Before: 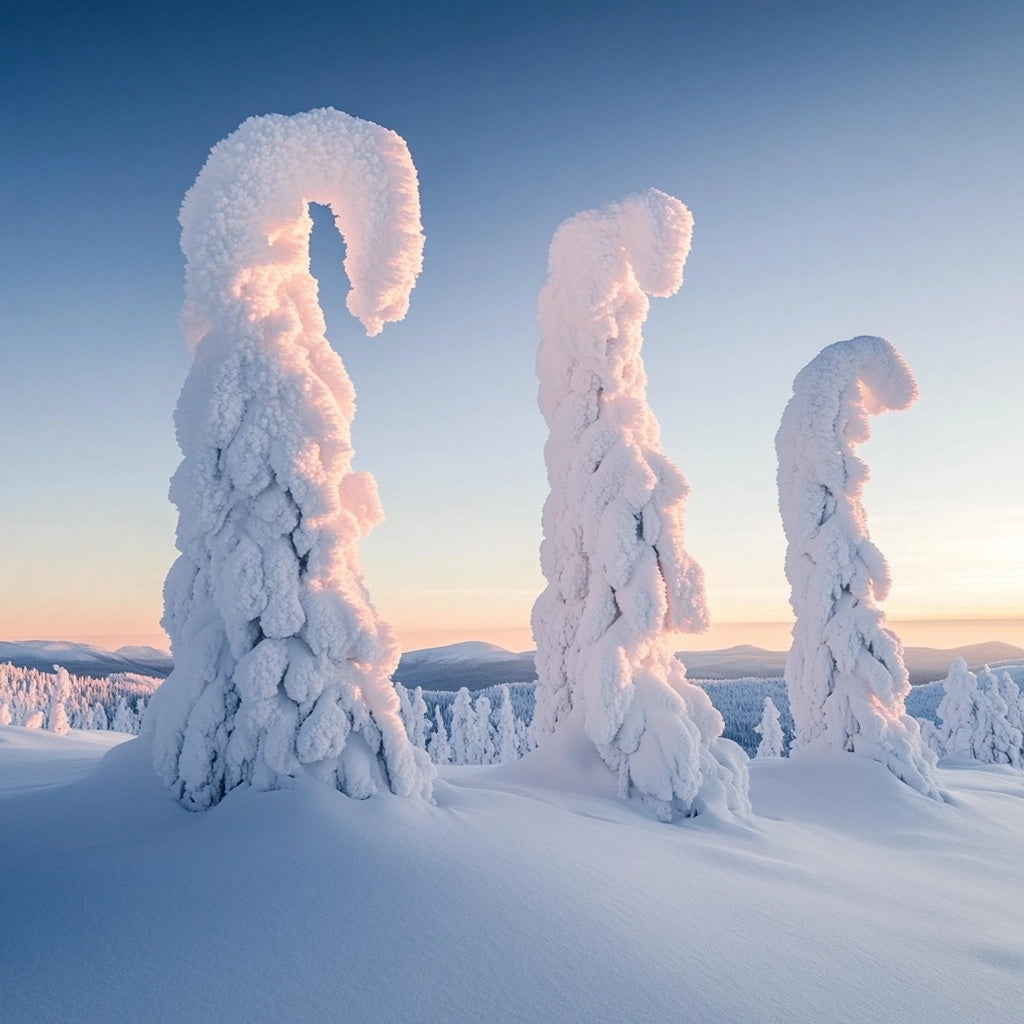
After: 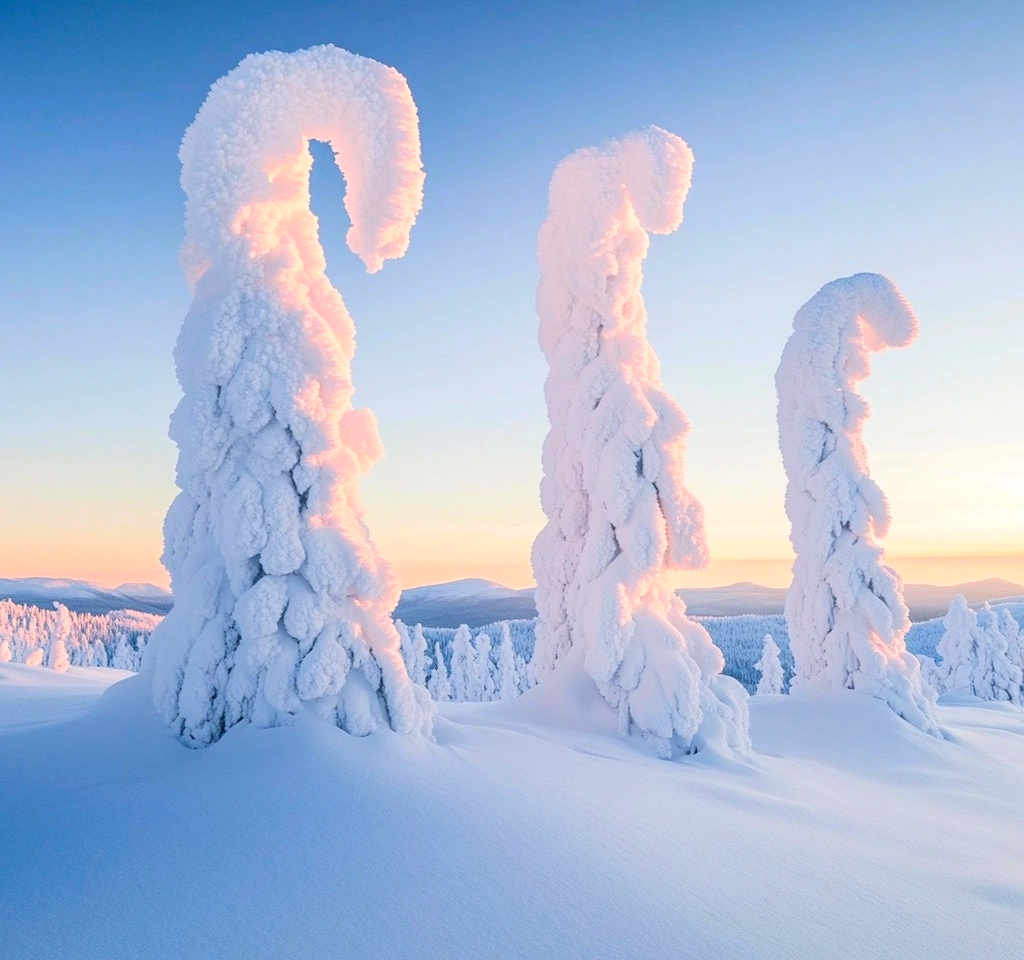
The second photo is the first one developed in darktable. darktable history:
contrast brightness saturation: contrast 0.07, brightness 0.18, saturation 0.4
crop and rotate: top 6.25%
